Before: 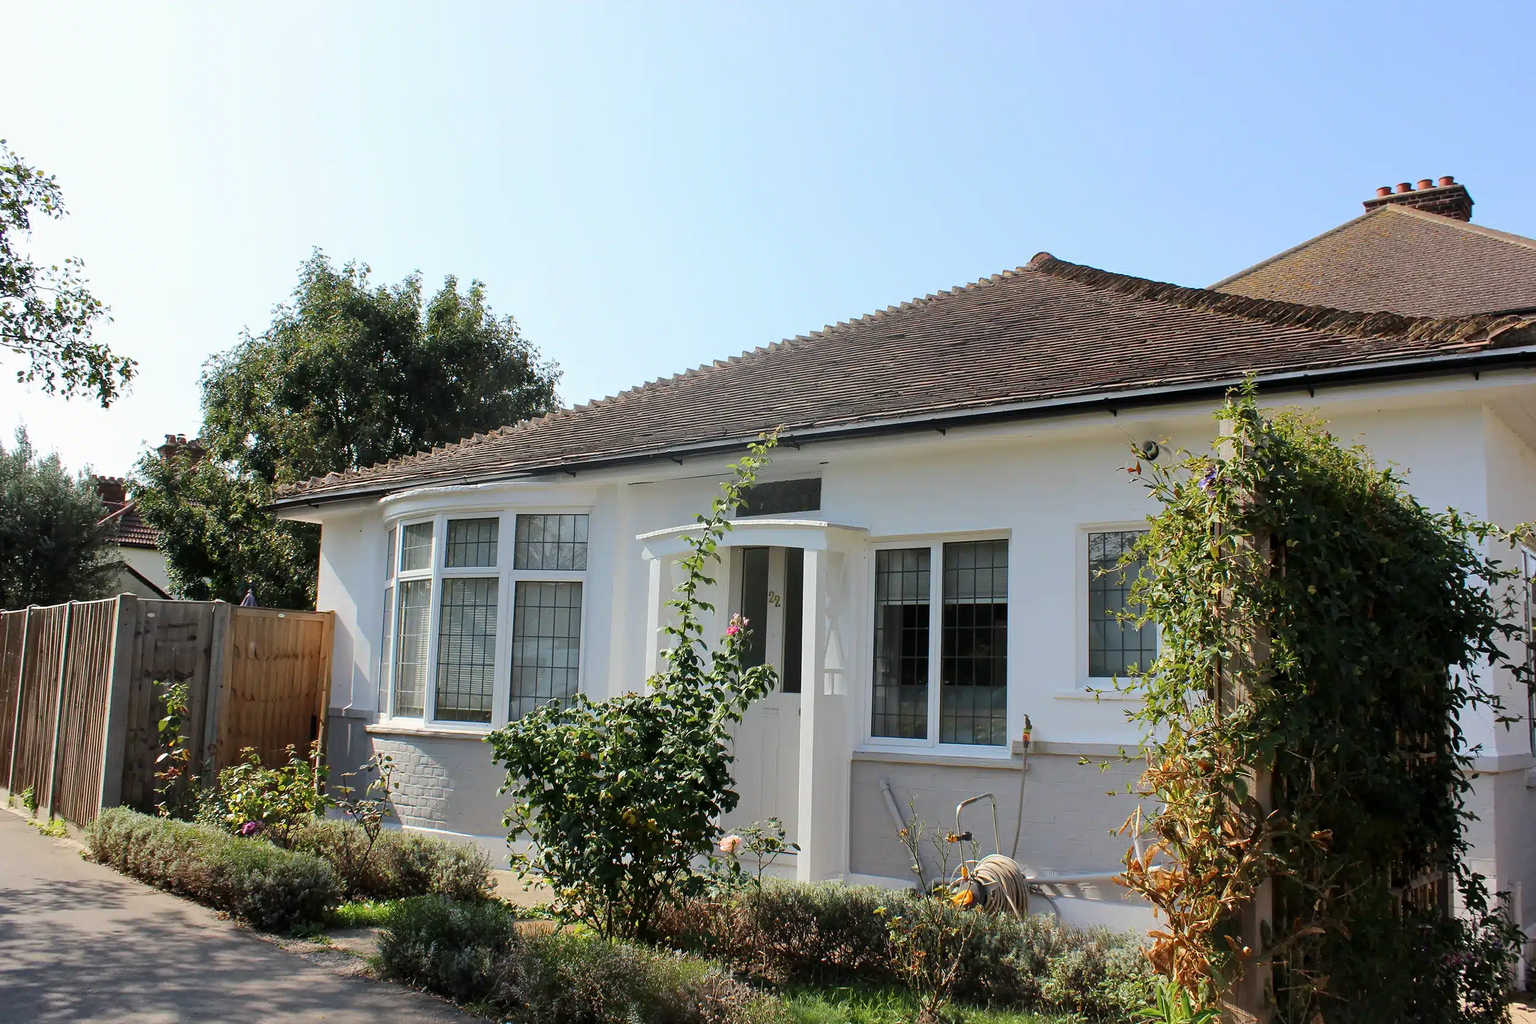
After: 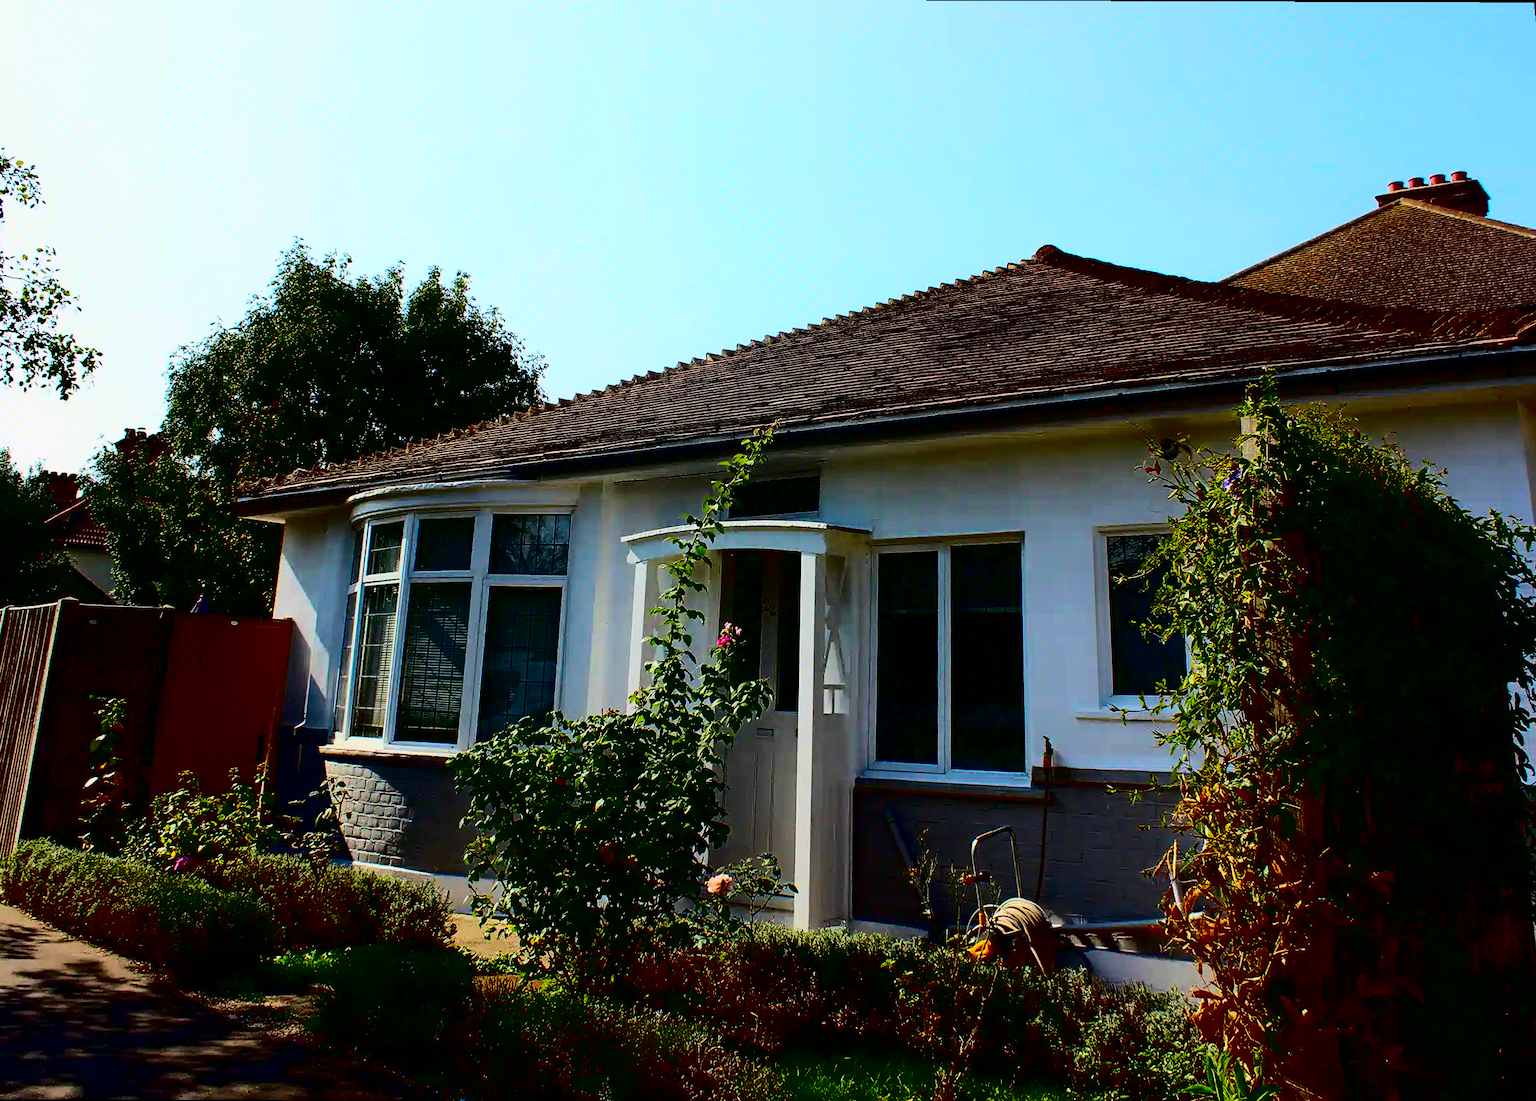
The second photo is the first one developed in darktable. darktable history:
contrast equalizer: y [[0.46, 0.454, 0.451, 0.451, 0.455, 0.46], [0.5 ×6], [0.5 ×6], [0 ×6], [0 ×6]]
contrast brightness saturation: contrast 0.77, brightness -1, saturation 1
exposure: exposure -0.21 EV, compensate highlight preservation false
haze removal: compatibility mode true, adaptive false
velvia: strength 15%
rotate and perspective: rotation 0.215°, lens shift (vertical) -0.139, crop left 0.069, crop right 0.939, crop top 0.002, crop bottom 0.996
